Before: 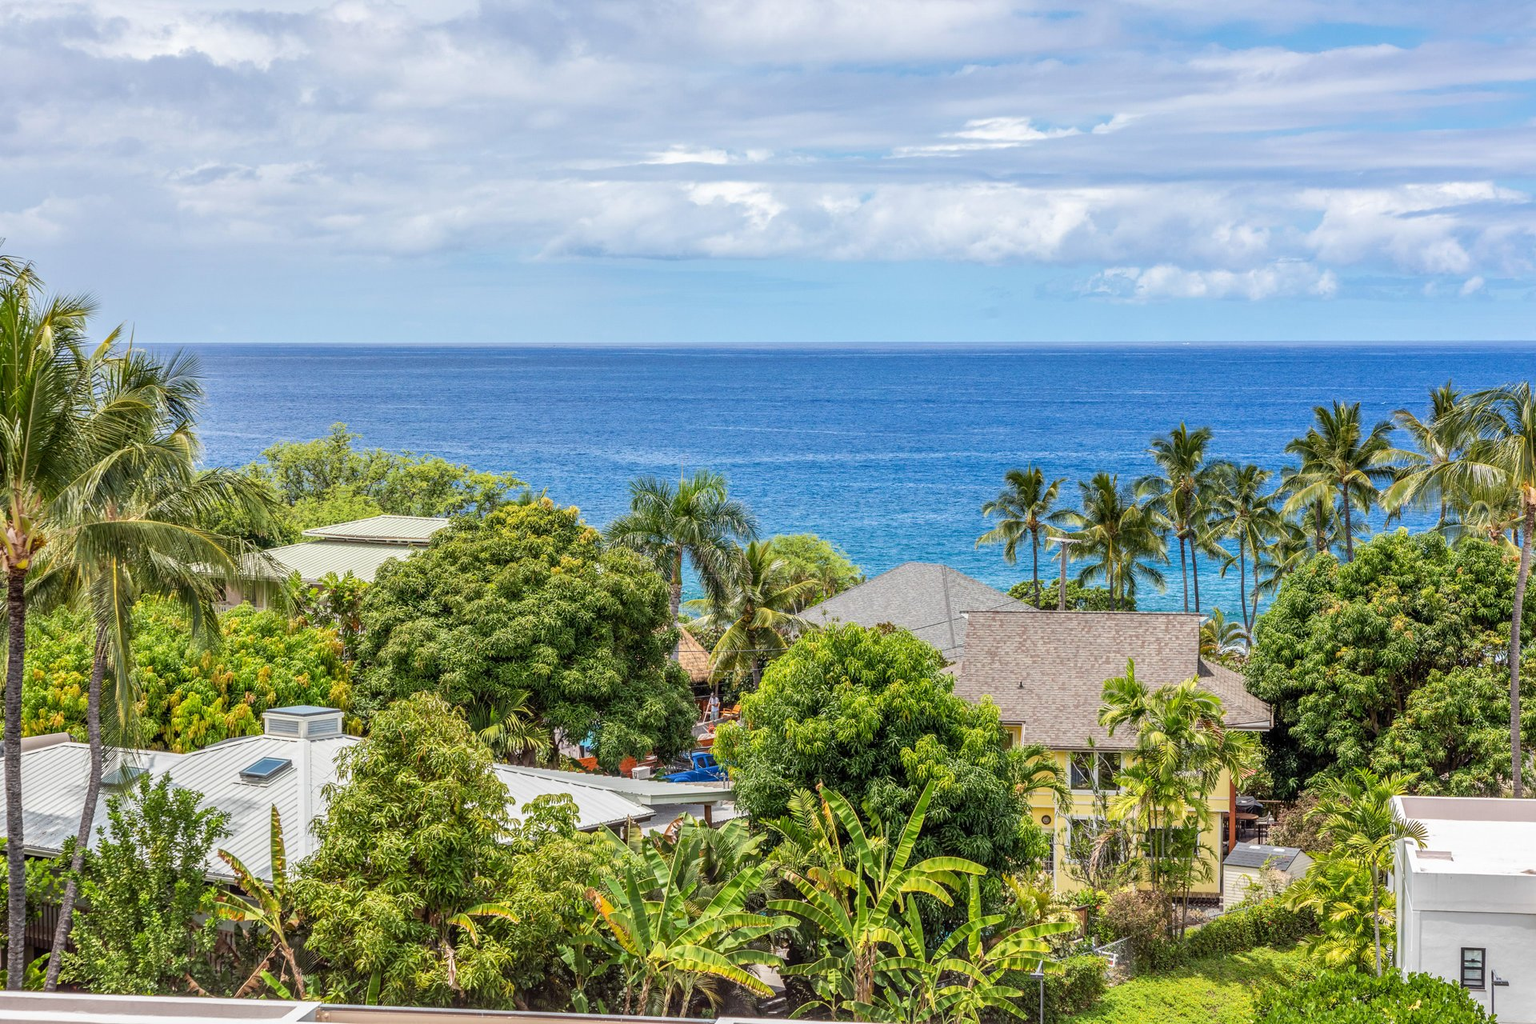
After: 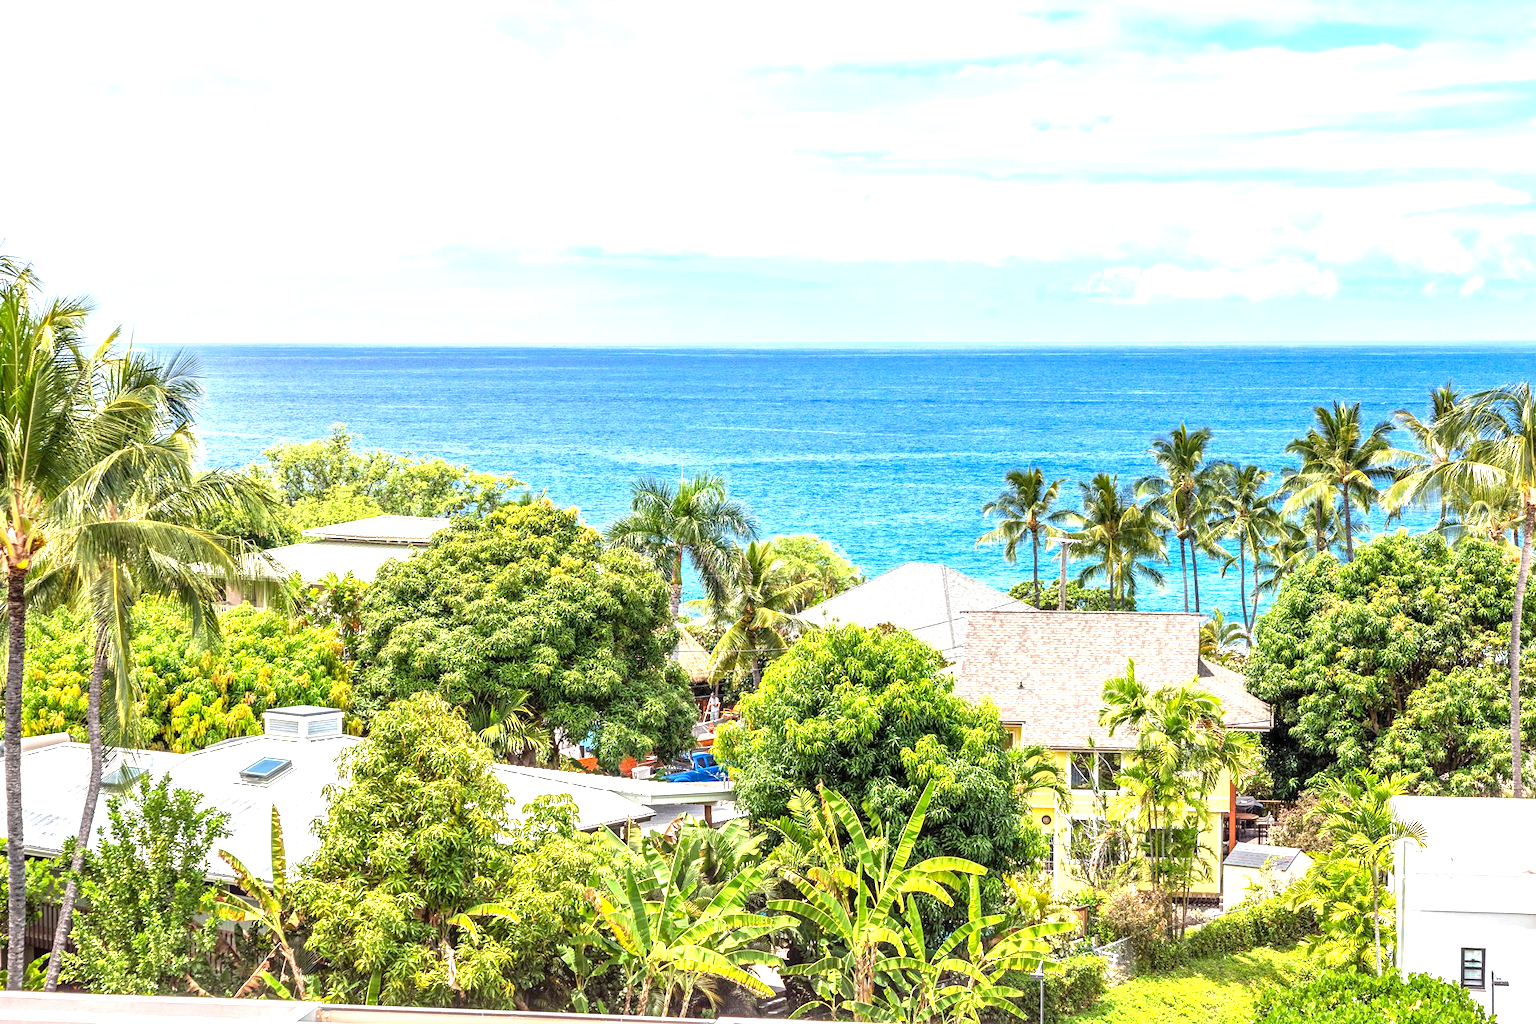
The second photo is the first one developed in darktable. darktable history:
local contrast: mode bilateral grid, contrast 19, coarseness 50, detail 119%, midtone range 0.2
exposure: black level correction 0, exposure 1.279 EV, compensate highlight preservation false
contrast brightness saturation: contrast -0.01, brightness -0.006, saturation 0.028
